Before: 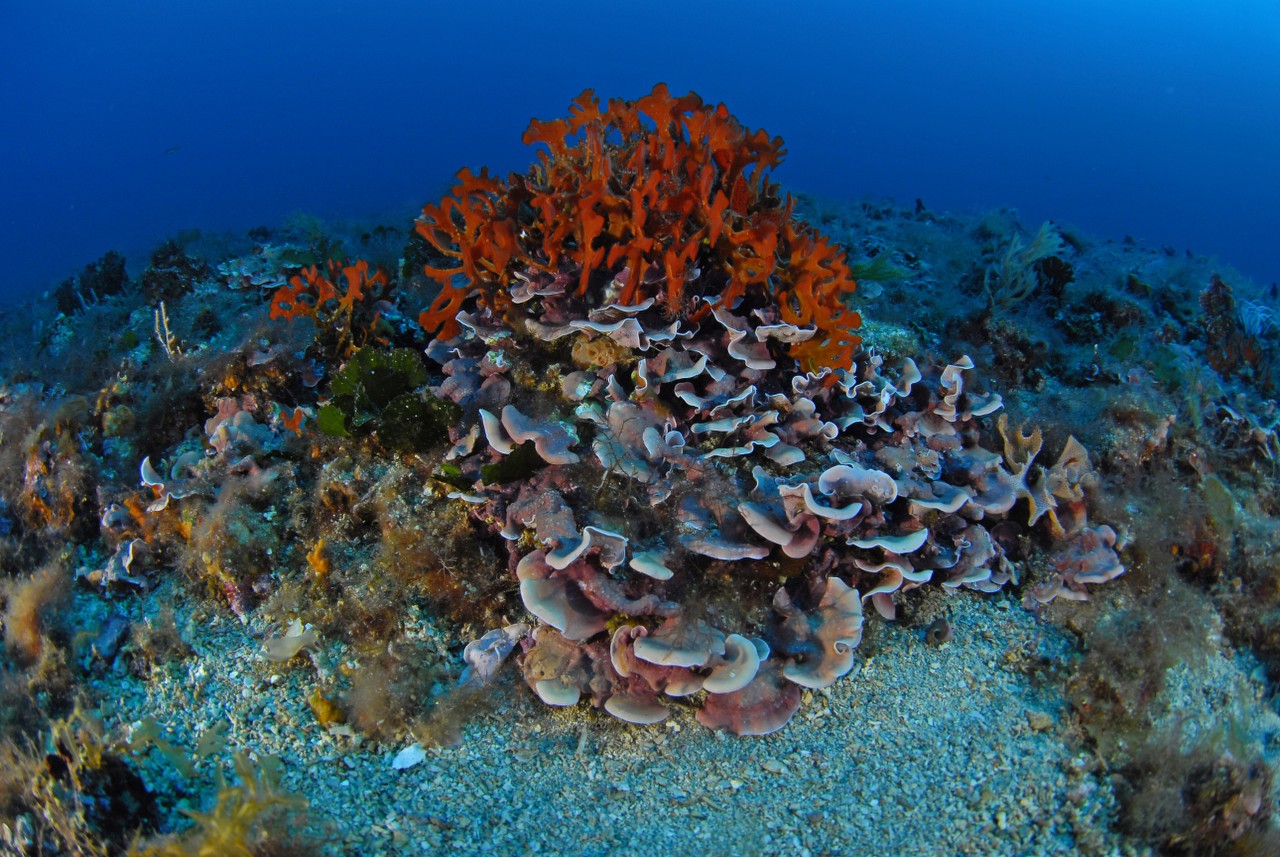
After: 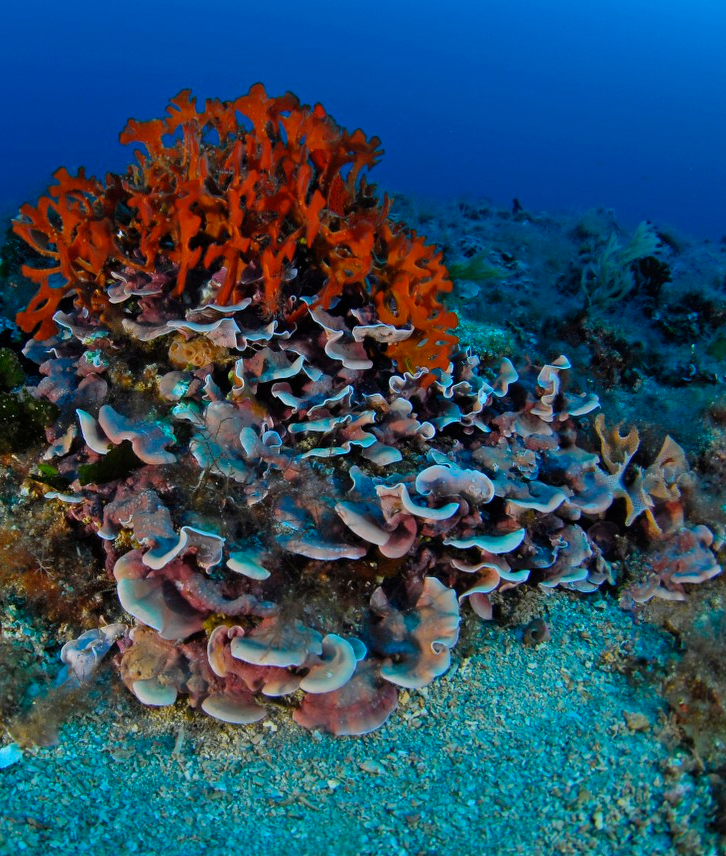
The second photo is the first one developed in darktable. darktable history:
crop: left 31.562%, top 0.013%, right 11.708%
